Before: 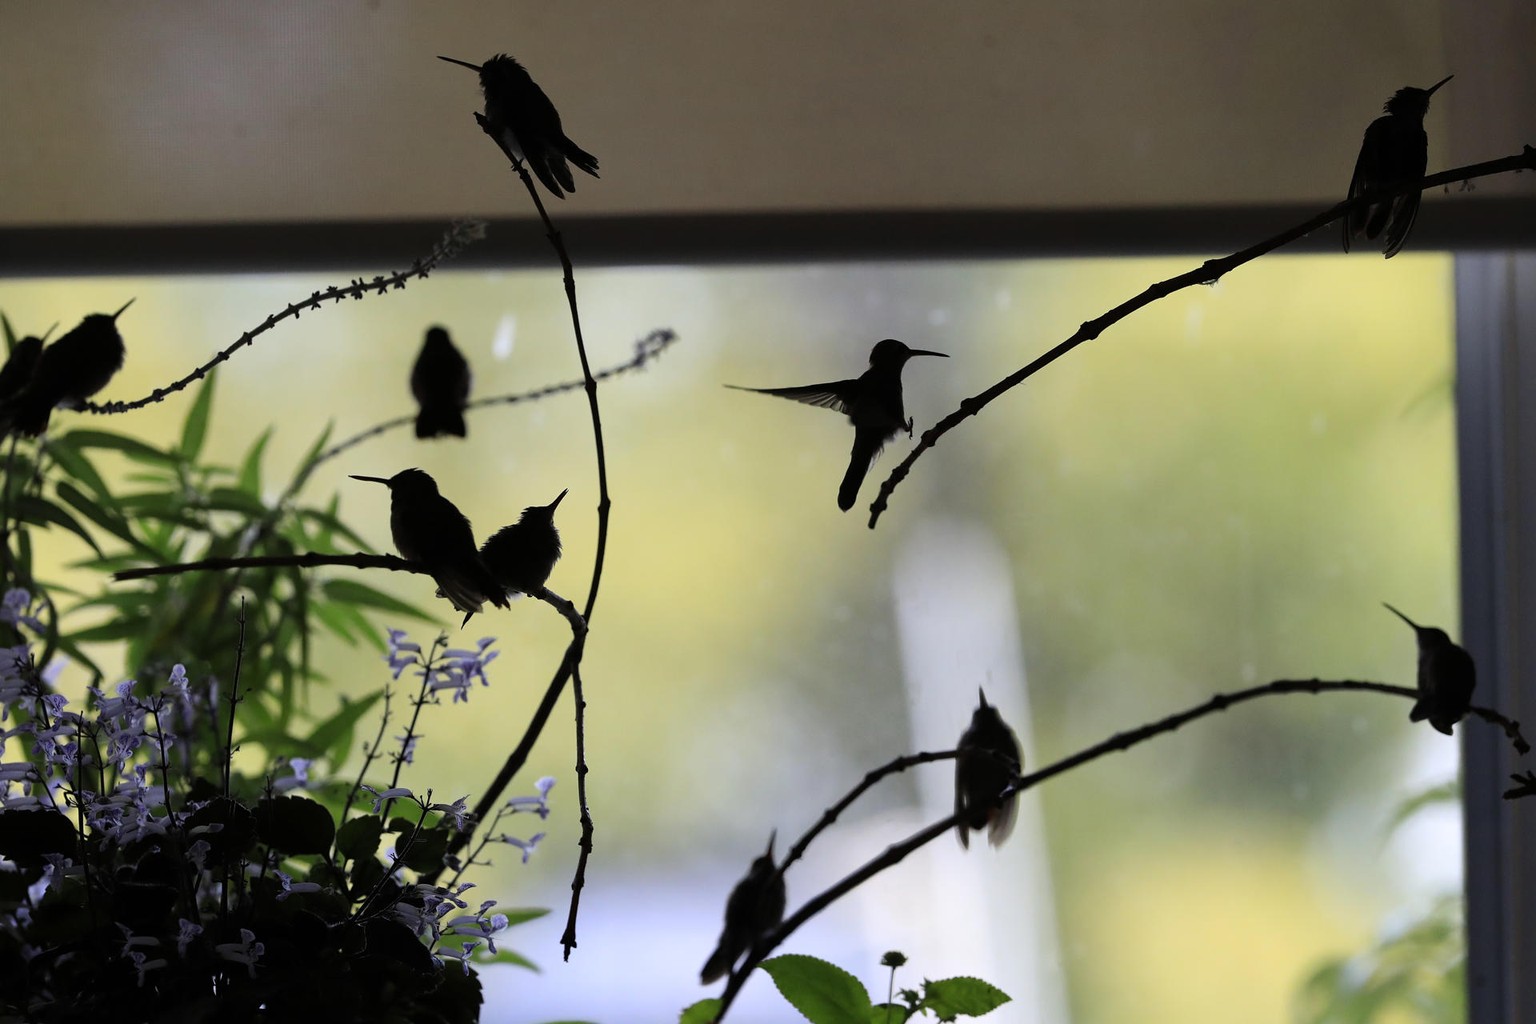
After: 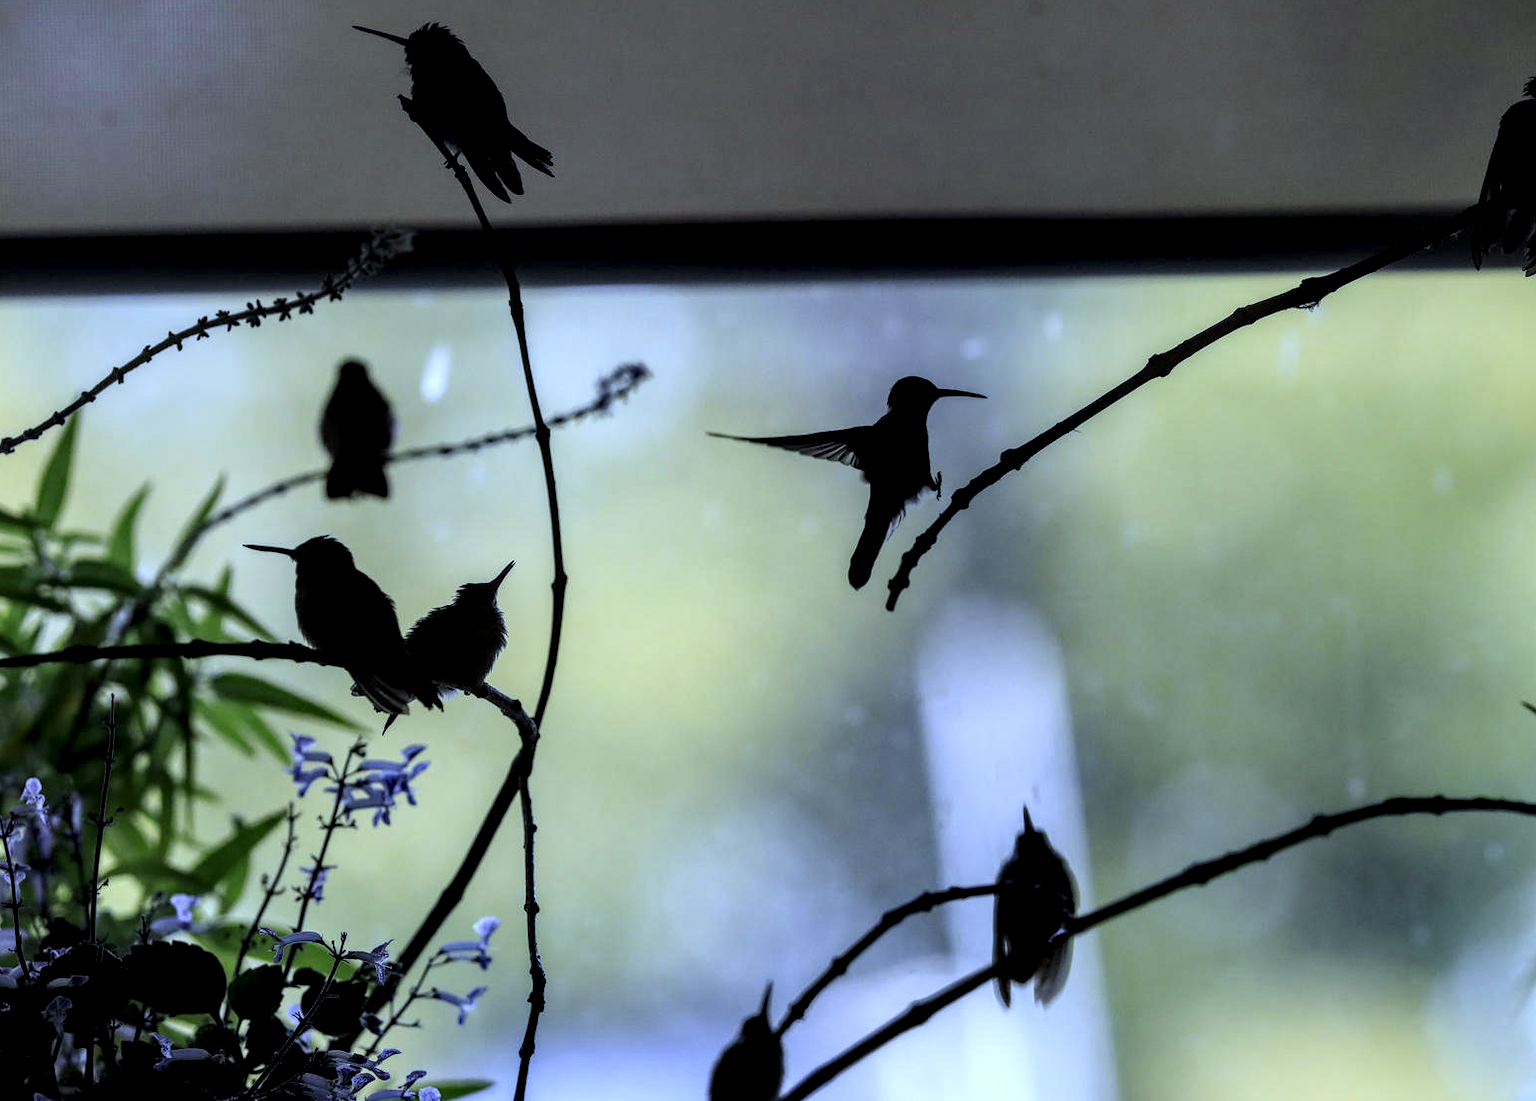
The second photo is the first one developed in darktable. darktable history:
local contrast: highlights 20%, shadows 70%, detail 170%
white balance: red 0.871, blue 1.249
crop: left 9.929%, top 3.475%, right 9.188%, bottom 9.529%
